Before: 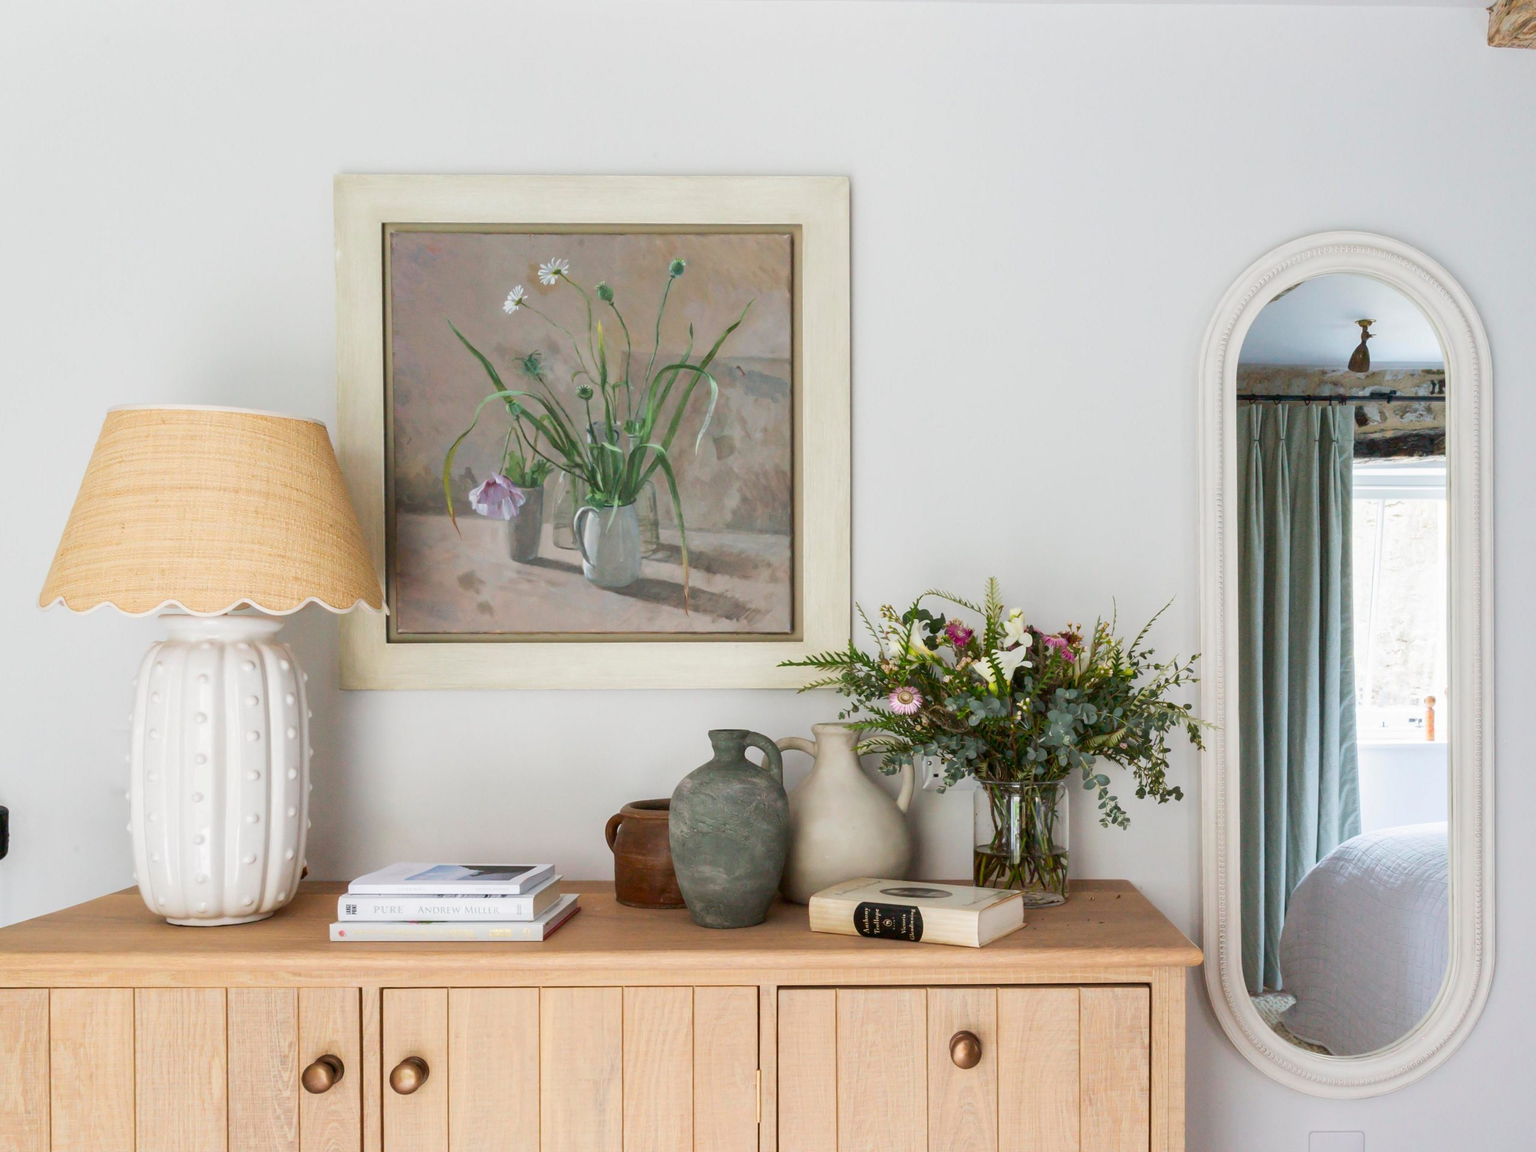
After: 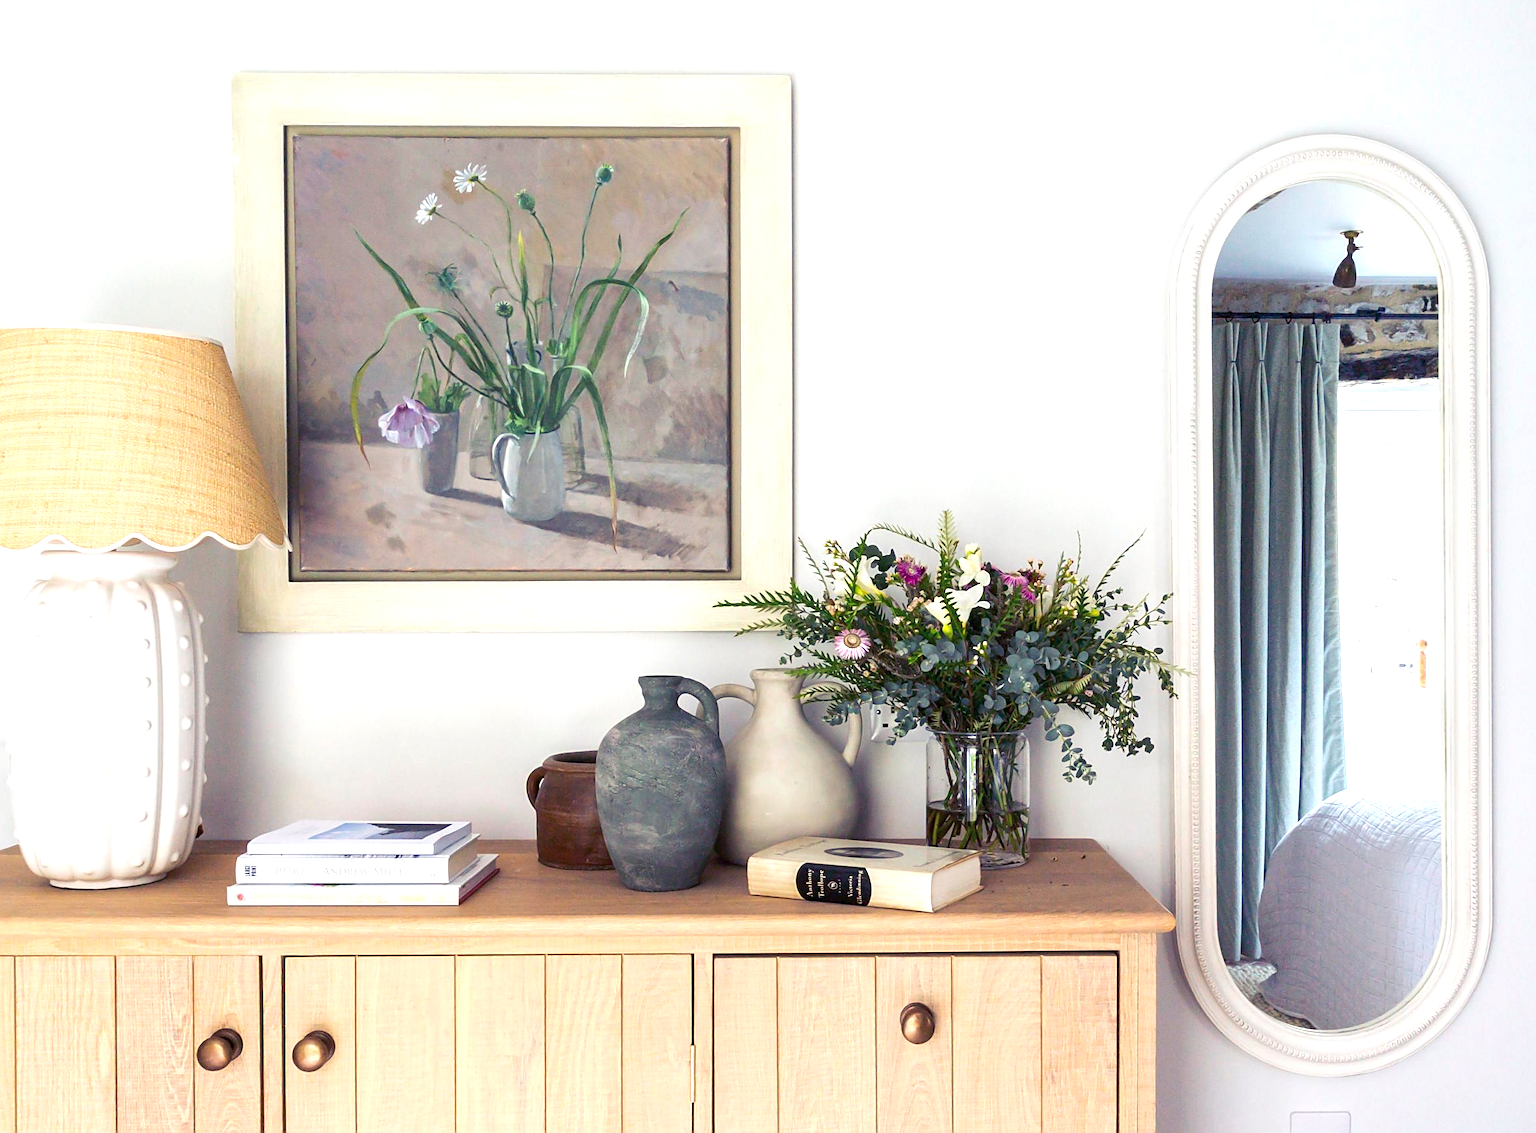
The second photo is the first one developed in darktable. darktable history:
color balance rgb: shadows lift › luminance -29.046%, shadows lift › chroma 15.301%, shadows lift › hue 271.43°, perceptual saturation grading › global saturation 0.85%, perceptual brilliance grading › global brilliance 12.707%
sharpen: amount 0.482
levels: levels [0, 0.476, 0.951]
crop and rotate: left 7.879%, top 9.323%
